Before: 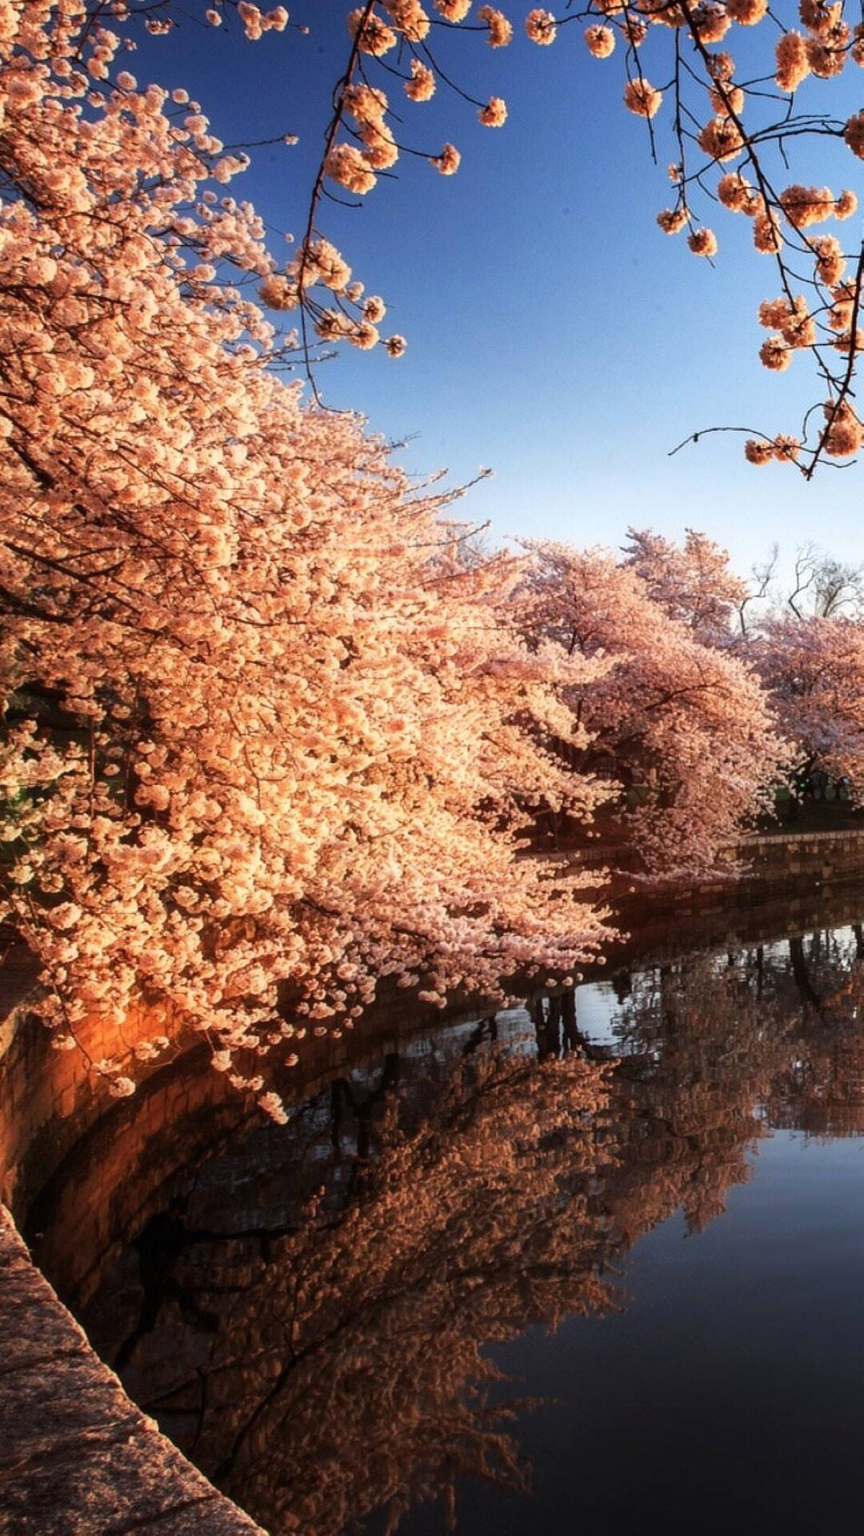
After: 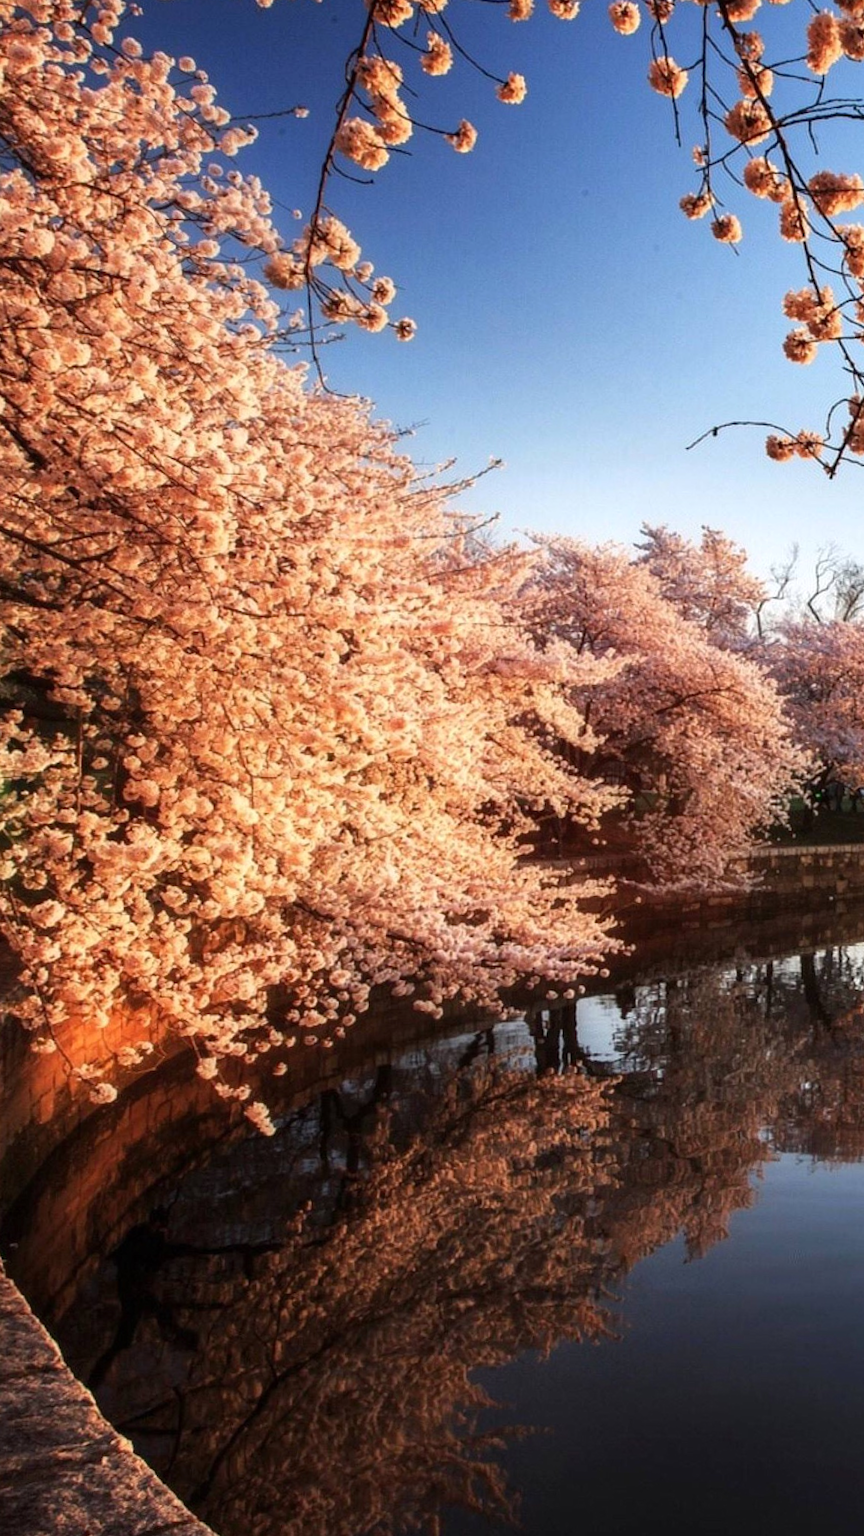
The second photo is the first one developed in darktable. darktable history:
crop and rotate: angle -1.29°
exposure: exposure 0.028 EV, compensate highlight preservation false
